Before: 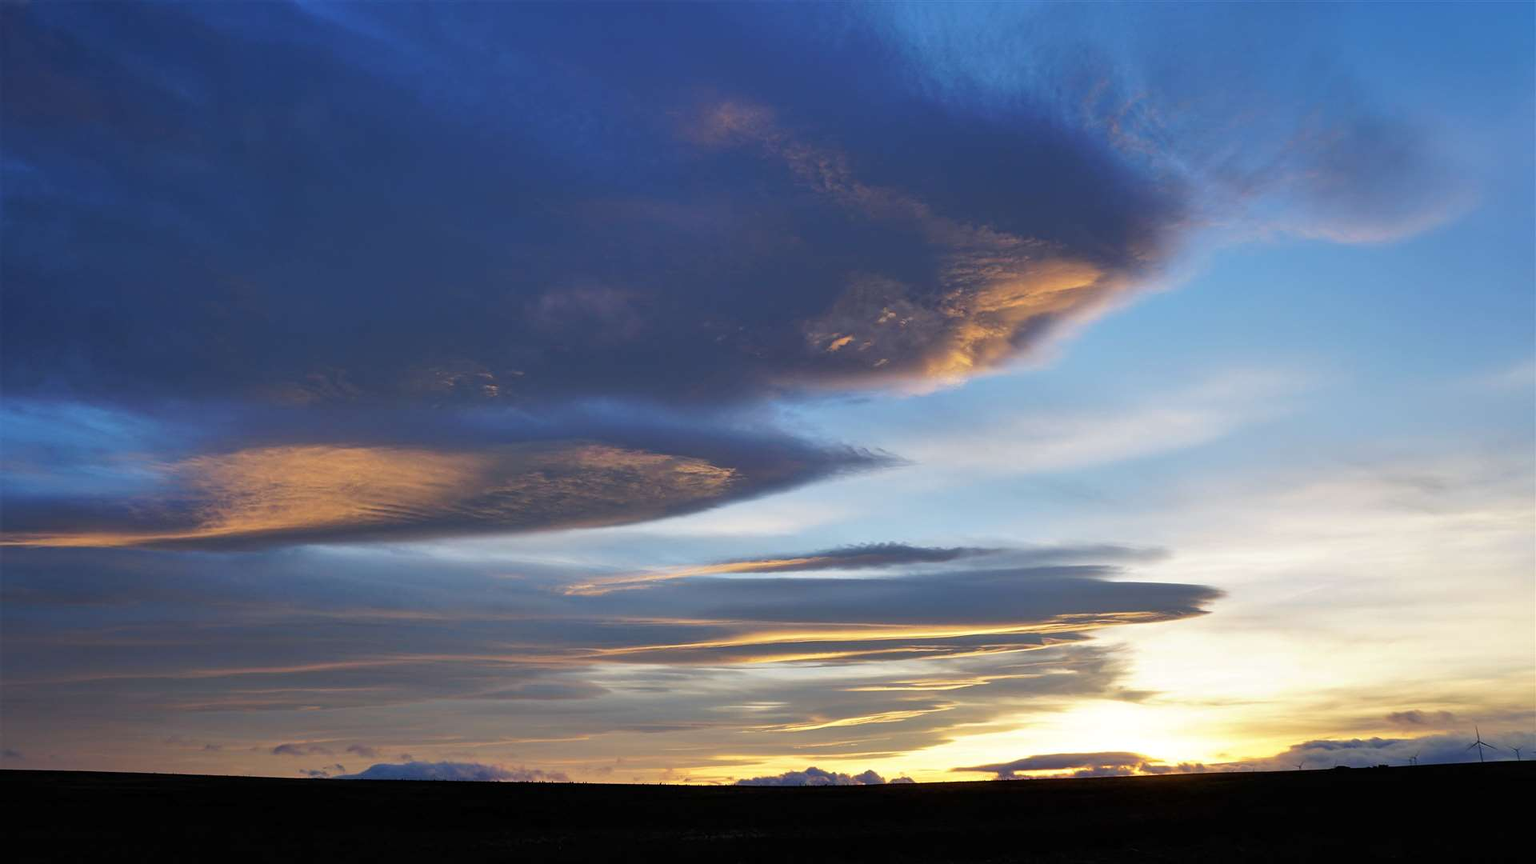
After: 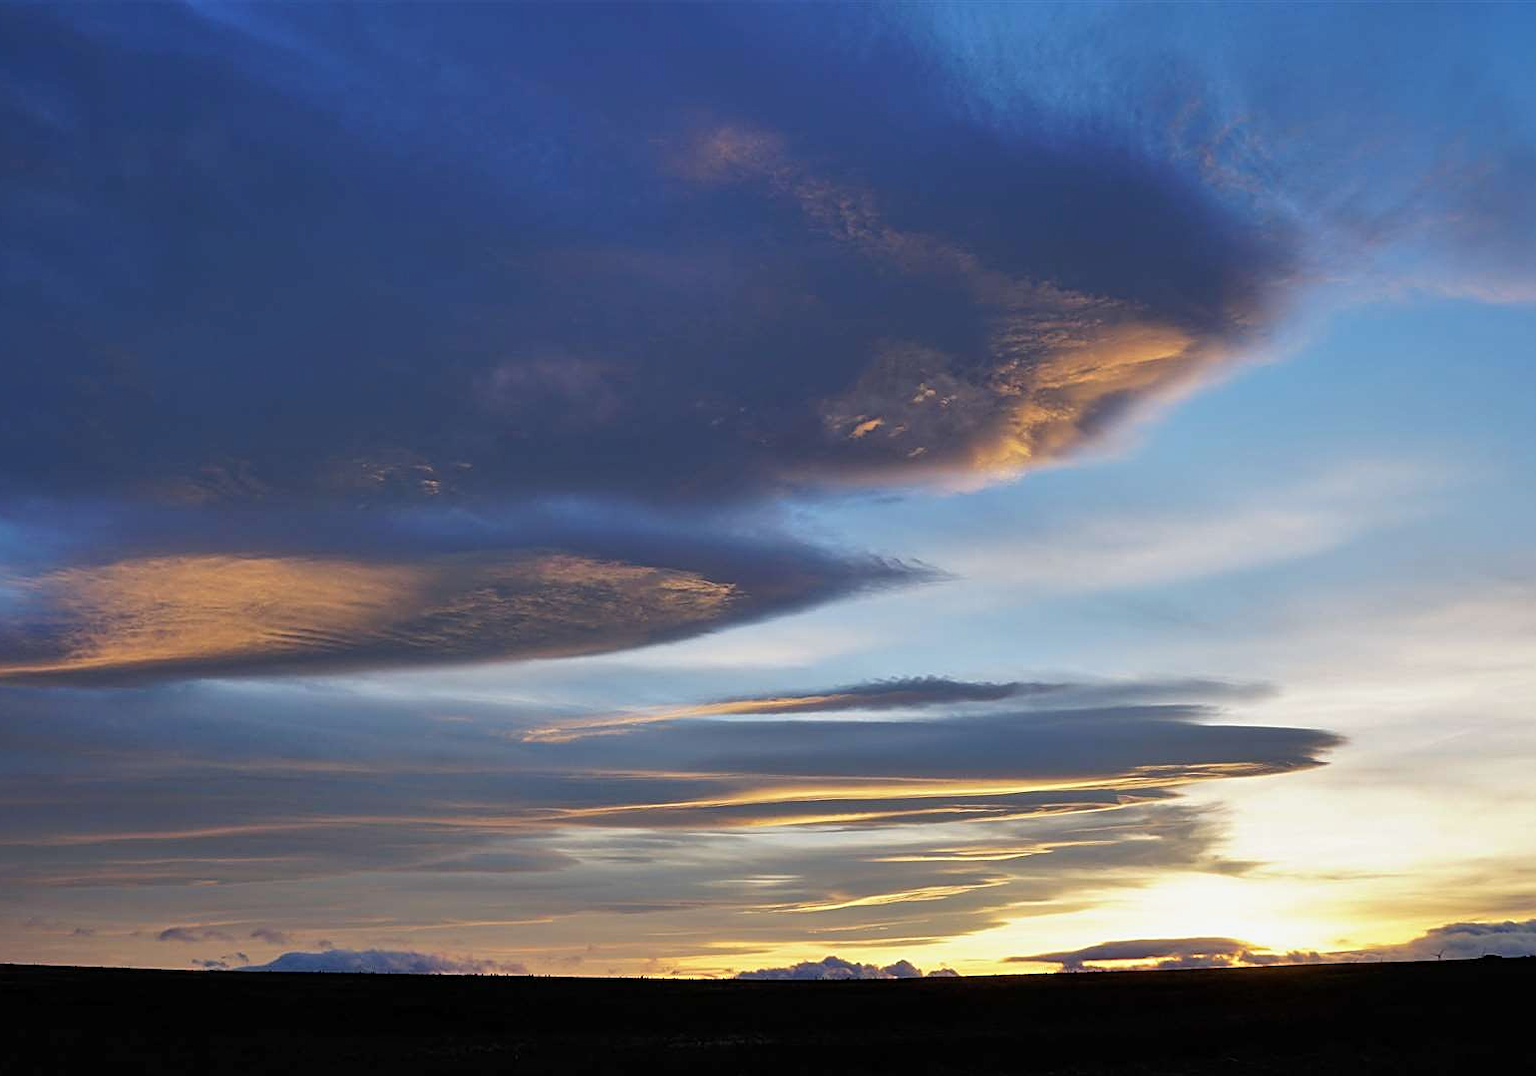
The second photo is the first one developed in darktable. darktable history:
sharpen: on, module defaults
exposure: exposure -0.114 EV, compensate highlight preservation false
crop and rotate: left 9.514%, right 10.26%
shadows and highlights: radius 125.35, shadows 30.5, highlights -30.53, highlights color adjustment 0.042%, low approximation 0.01, soften with gaussian
